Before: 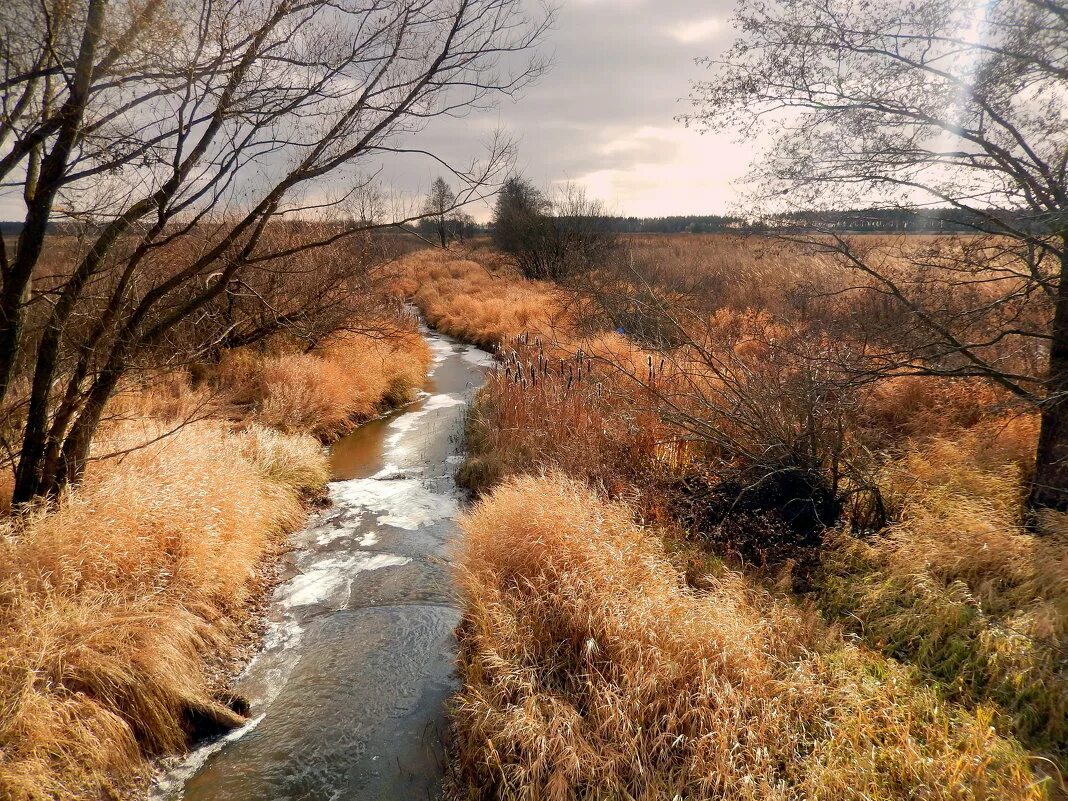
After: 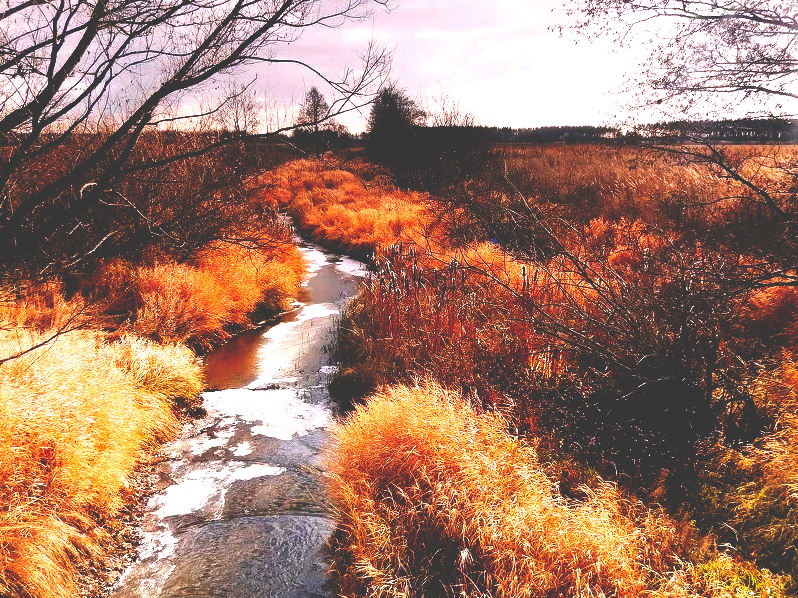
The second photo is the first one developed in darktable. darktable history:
exposure: black level correction 0.001, exposure 0.5 EV, compensate exposure bias true, compensate highlight preservation false
white balance: red 1.05, blue 1.072
crop and rotate: left 11.831%, top 11.346%, right 13.429%, bottom 13.899%
base curve: curves: ch0 [(0, 0.036) (0.083, 0.04) (0.804, 1)], preserve colors none
